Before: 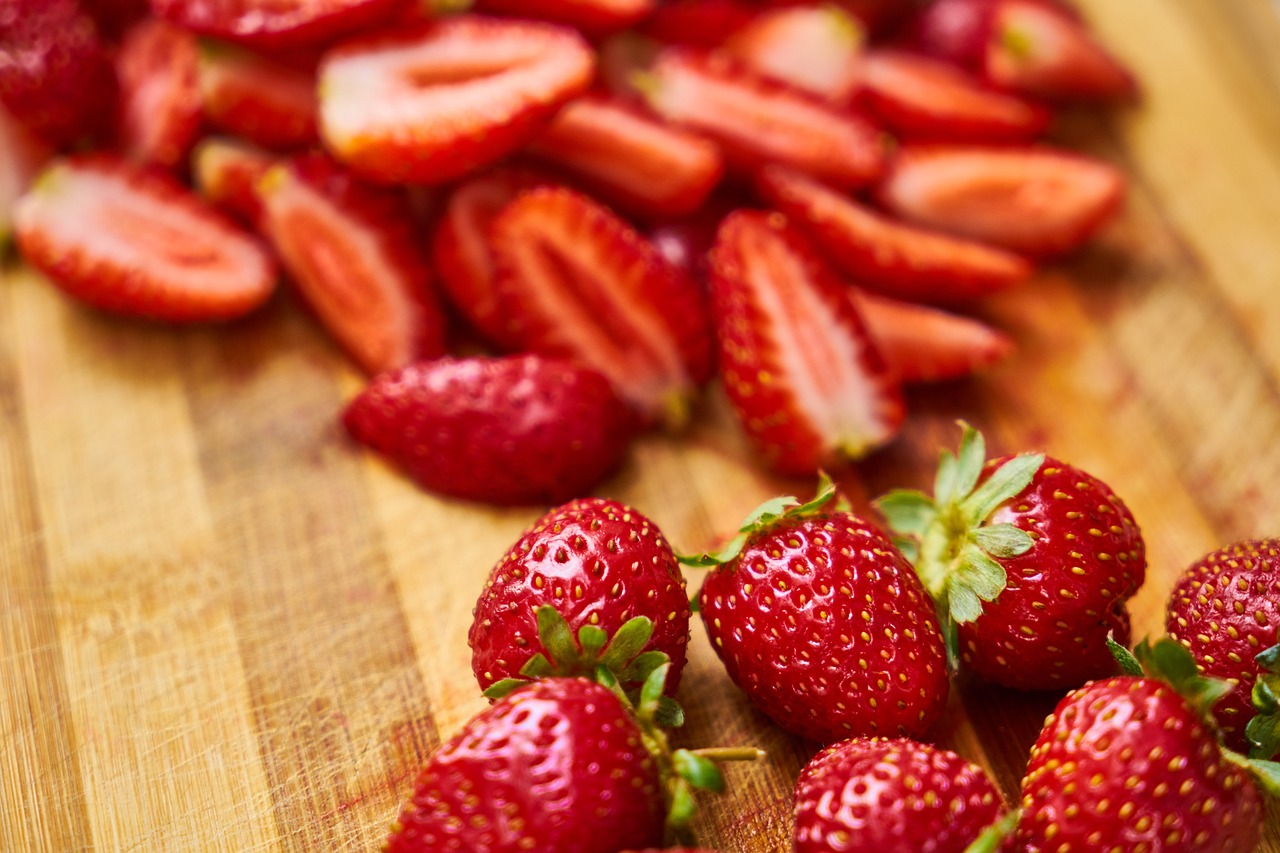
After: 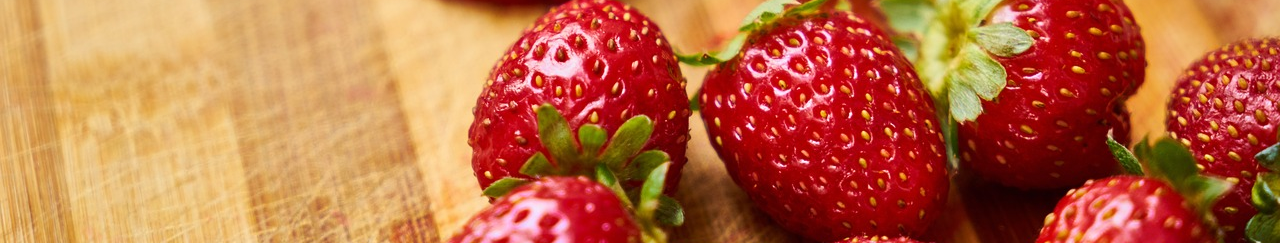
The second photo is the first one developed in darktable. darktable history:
crop and rotate: top 58.879%, bottom 12.608%
